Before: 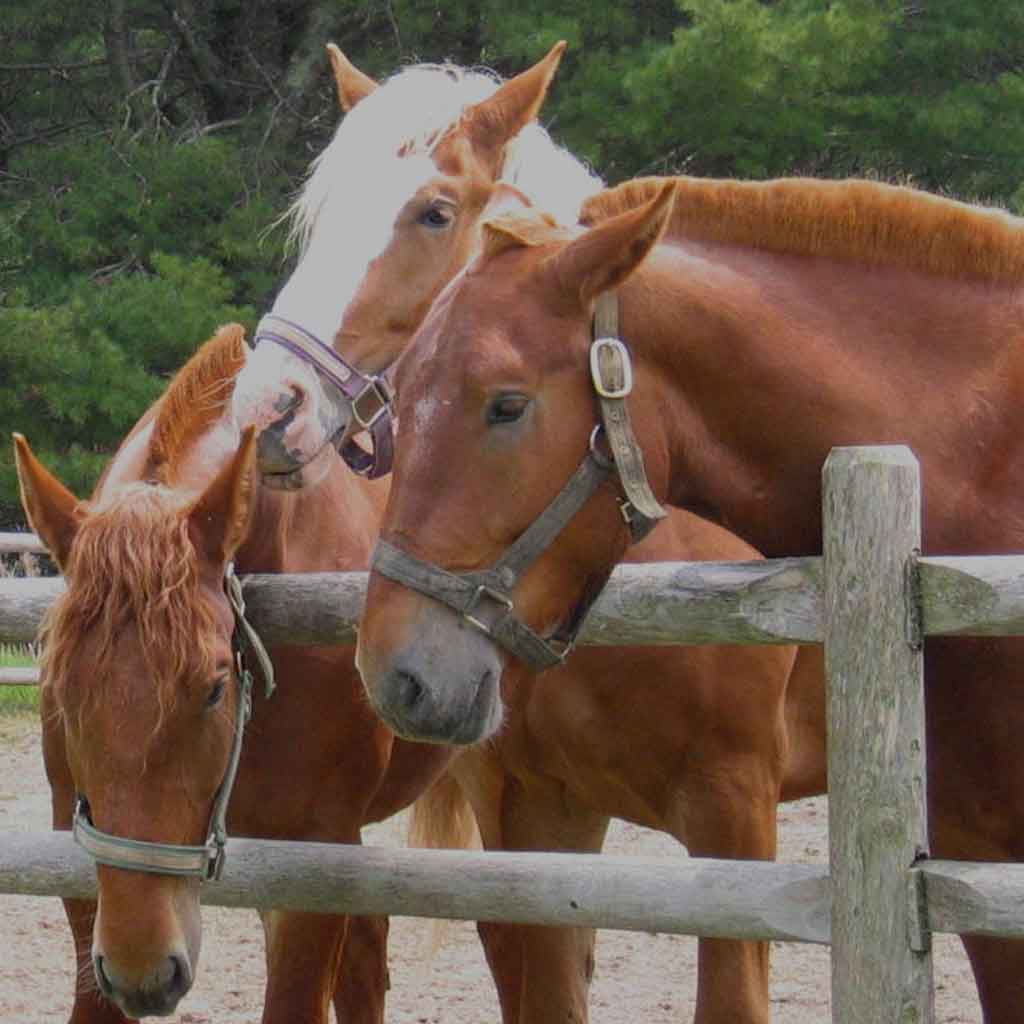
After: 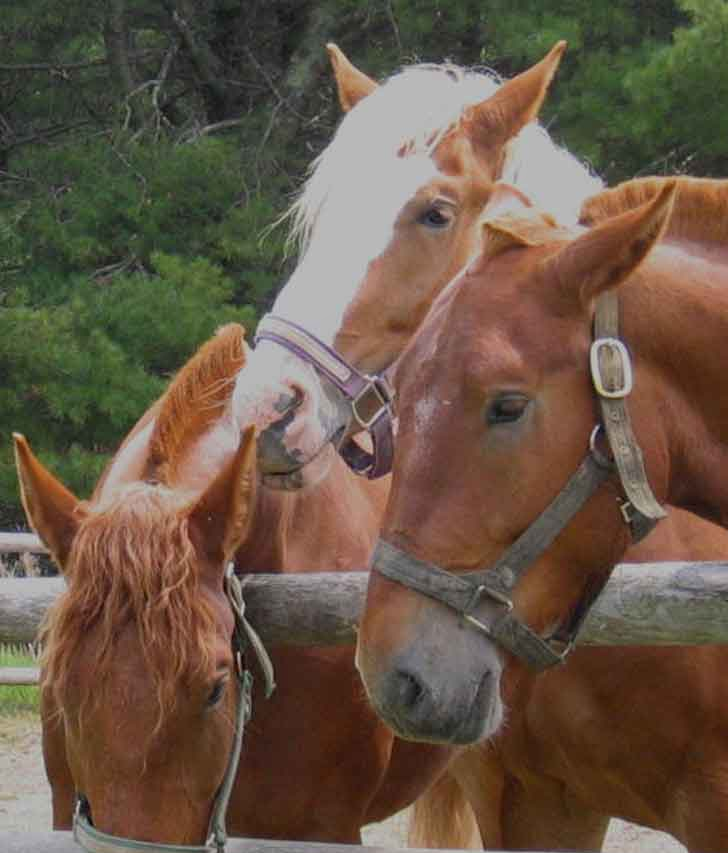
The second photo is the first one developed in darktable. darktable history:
bloom: on, module defaults
crop: right 28.885%, bottom 16.626%
